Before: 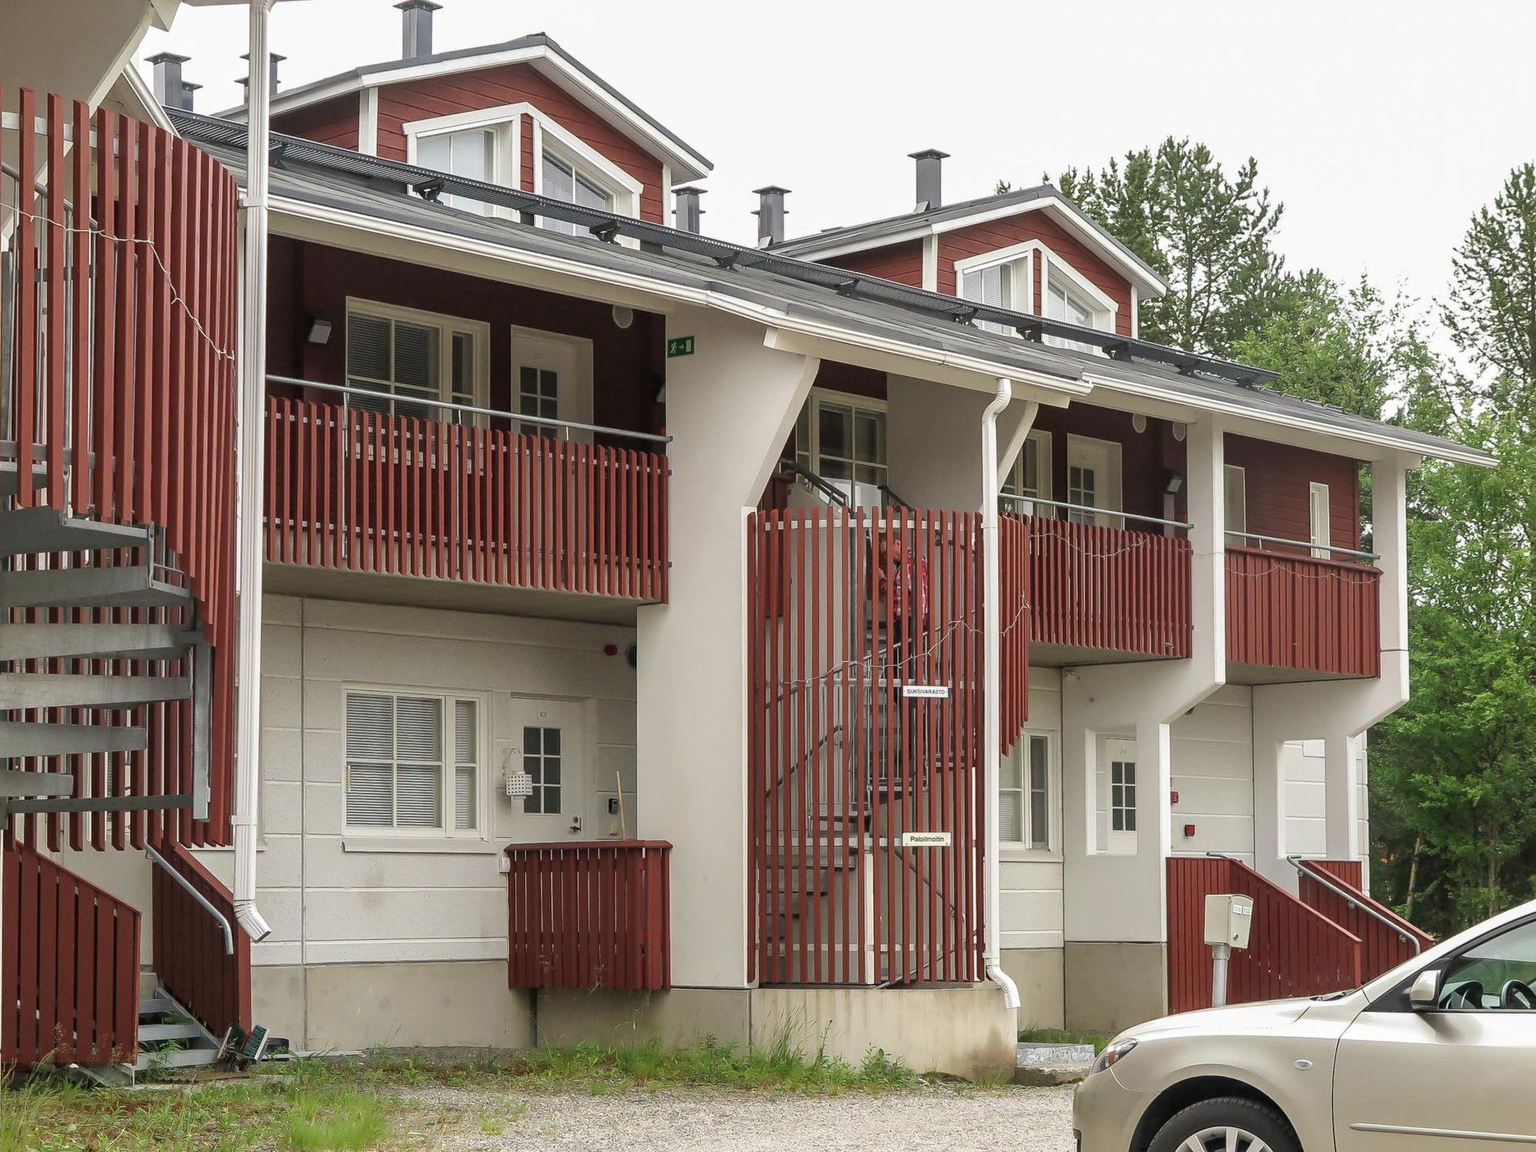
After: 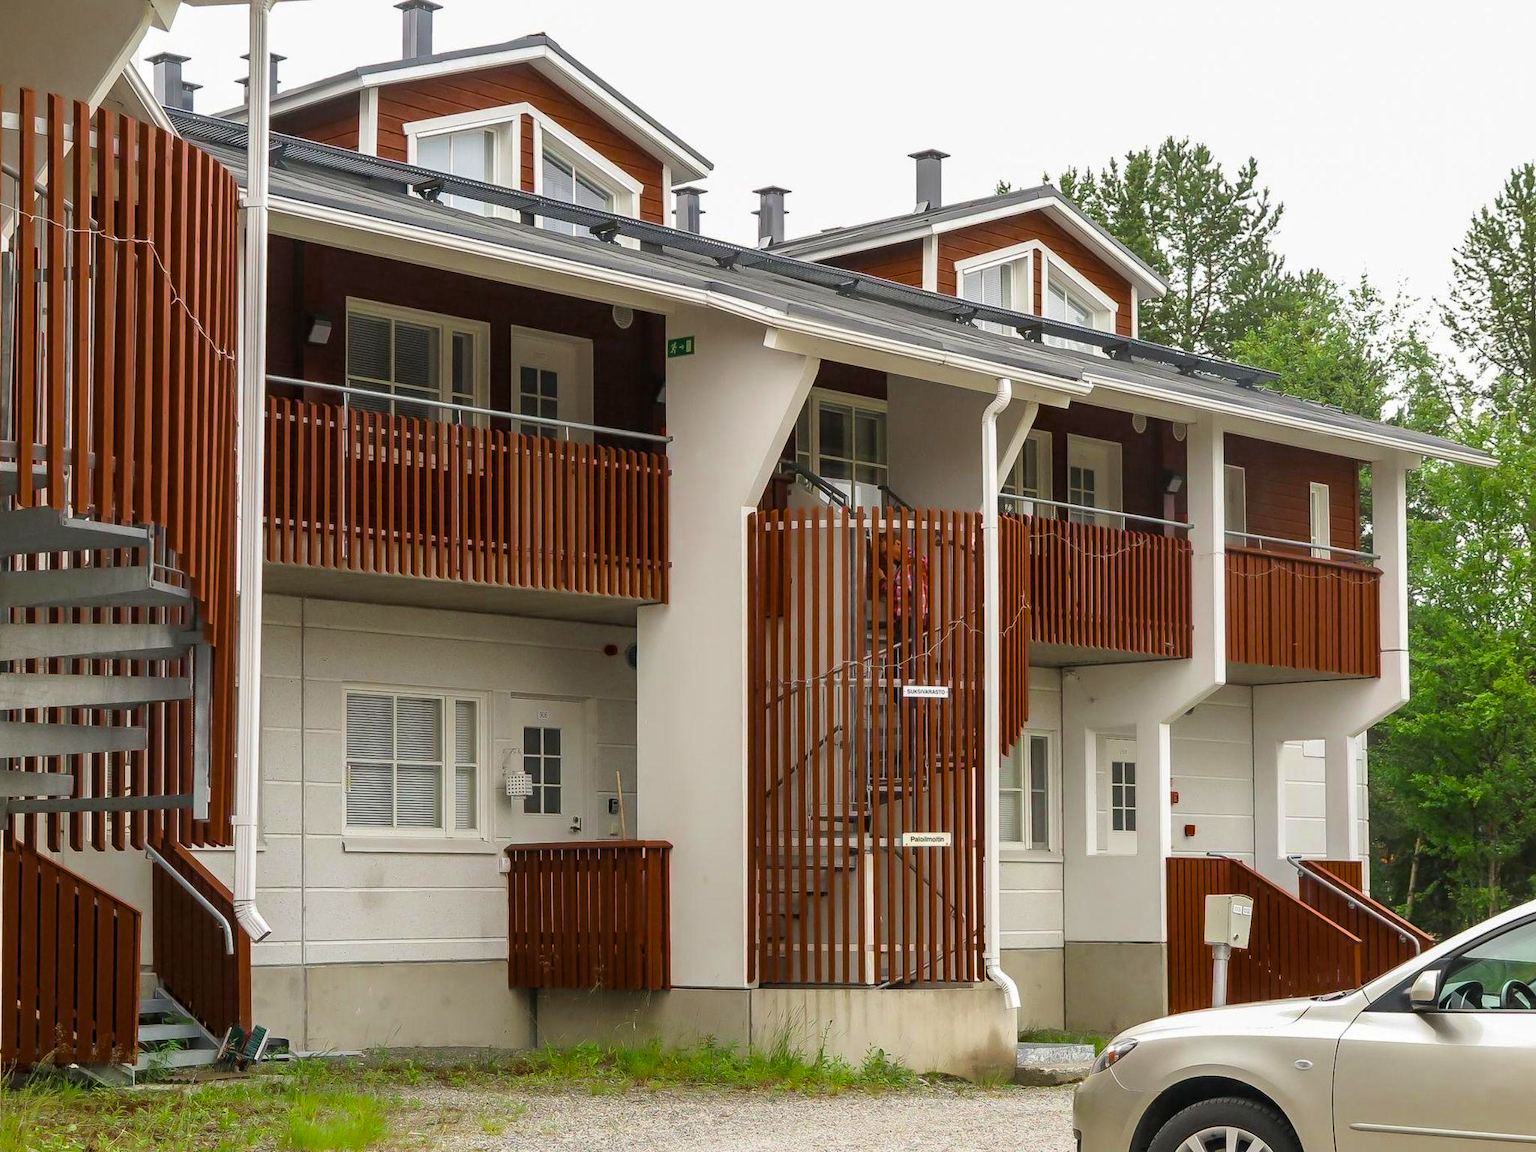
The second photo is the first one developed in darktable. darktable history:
color equalizer: saturation › red 1.13, hue › red 8.94, brightness › red 0.754, brightness › orange 0.768, node placement 5°
color balance rgb: linear chroma grading › global chroma 33.4%
